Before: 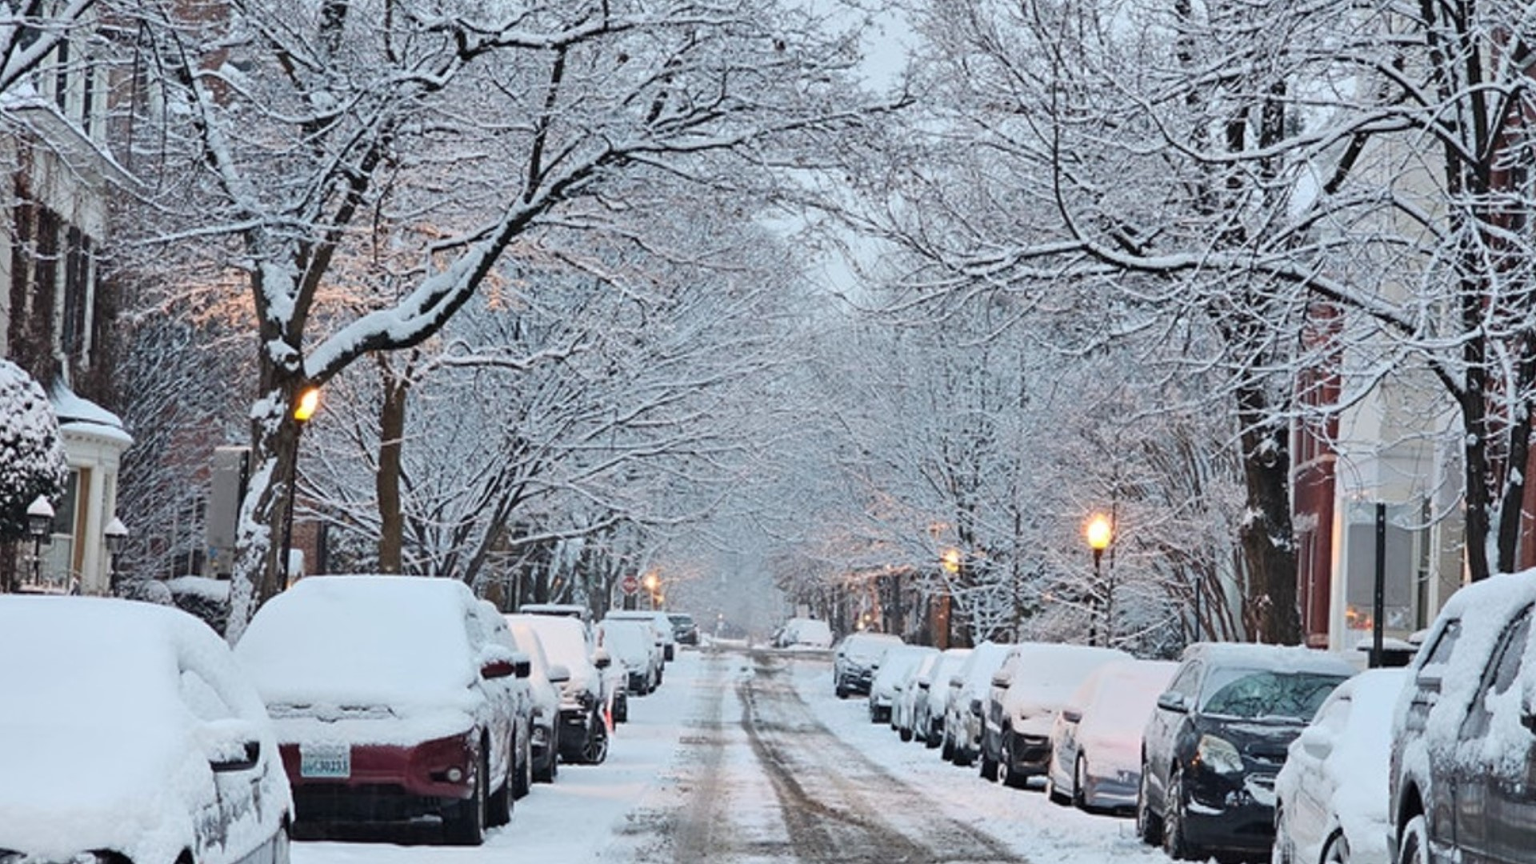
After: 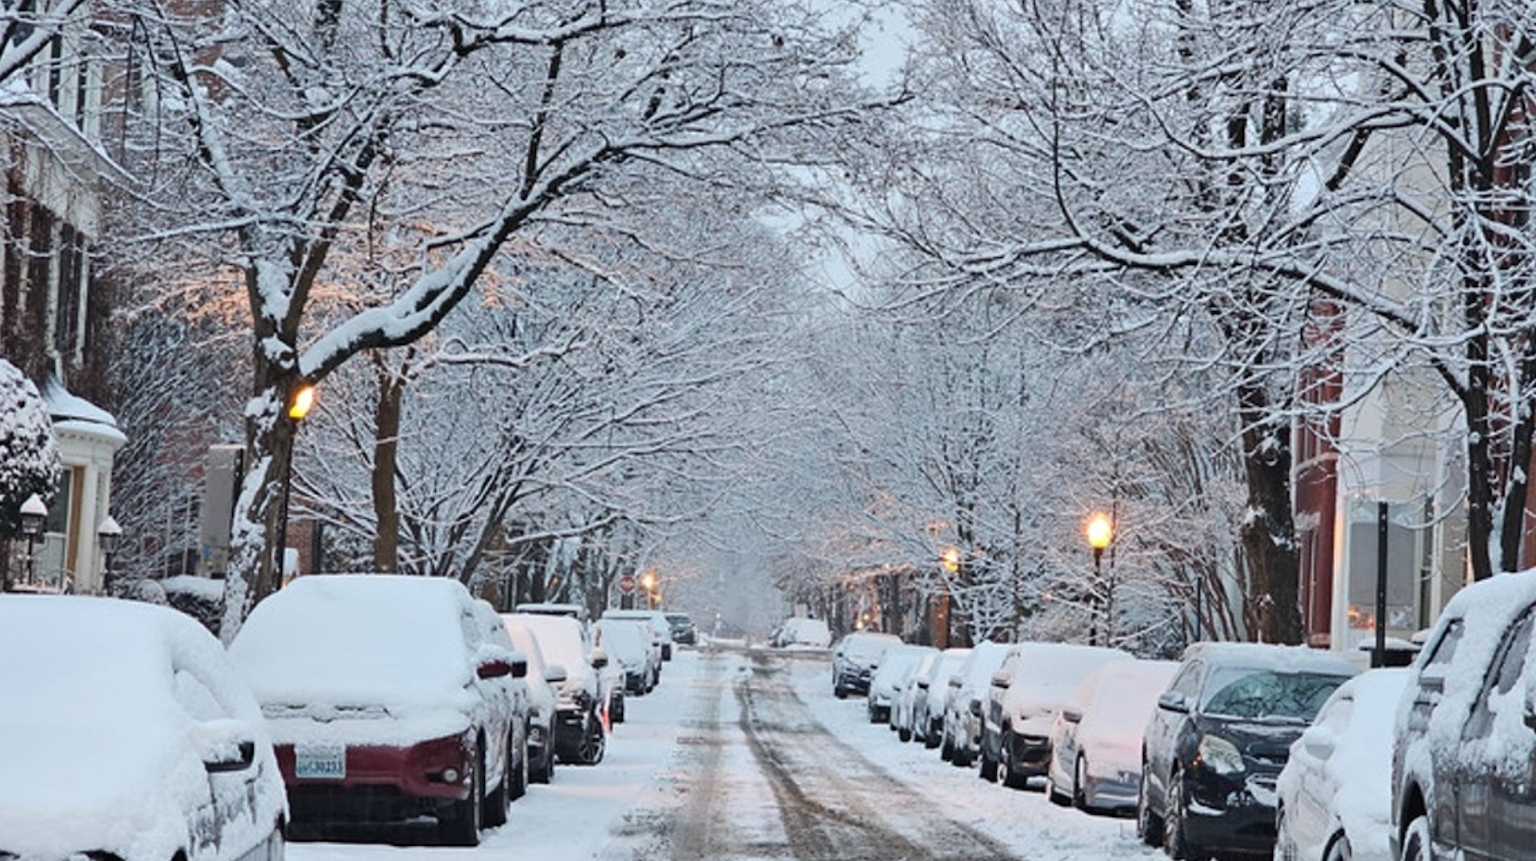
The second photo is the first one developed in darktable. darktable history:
crop: left 0.49%, top 0.632%, right 0.169%, bottom 0.384%
tone equalizer: -8 EV 0.097 EV, edges refinement/feathering 500, mask exposure compensation -1.57 EV, preserve details no
